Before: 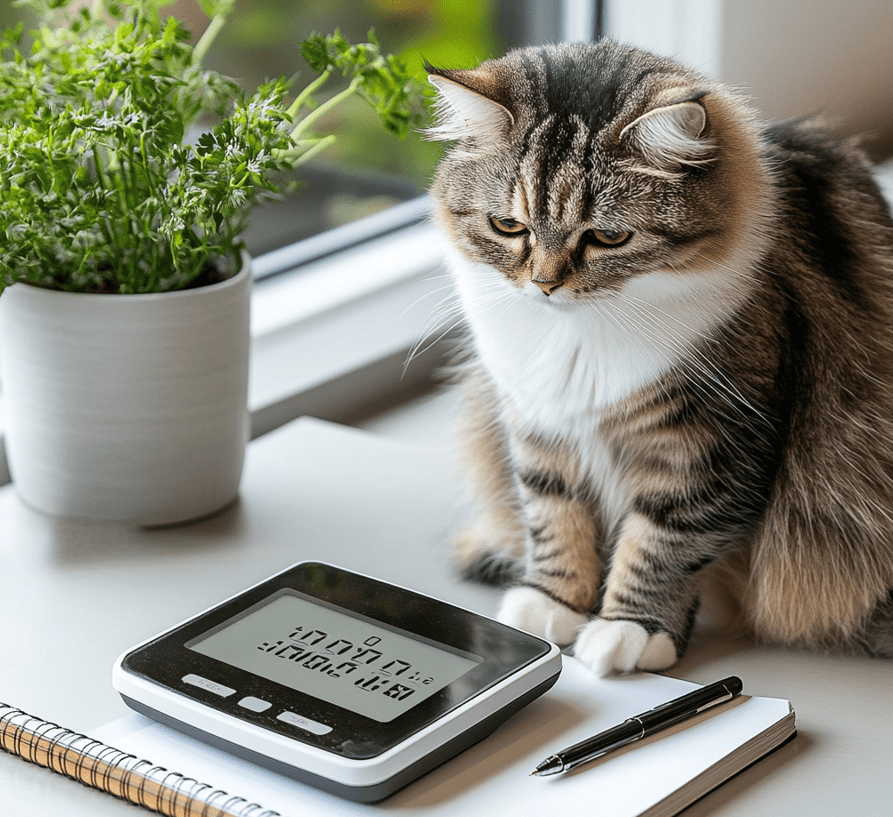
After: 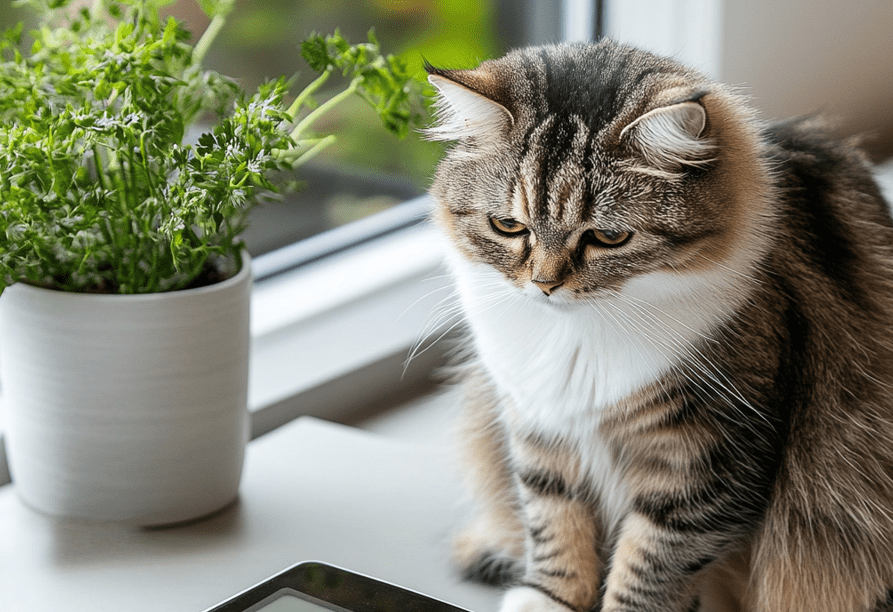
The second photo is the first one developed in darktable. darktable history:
crop: bottom 24.99%
